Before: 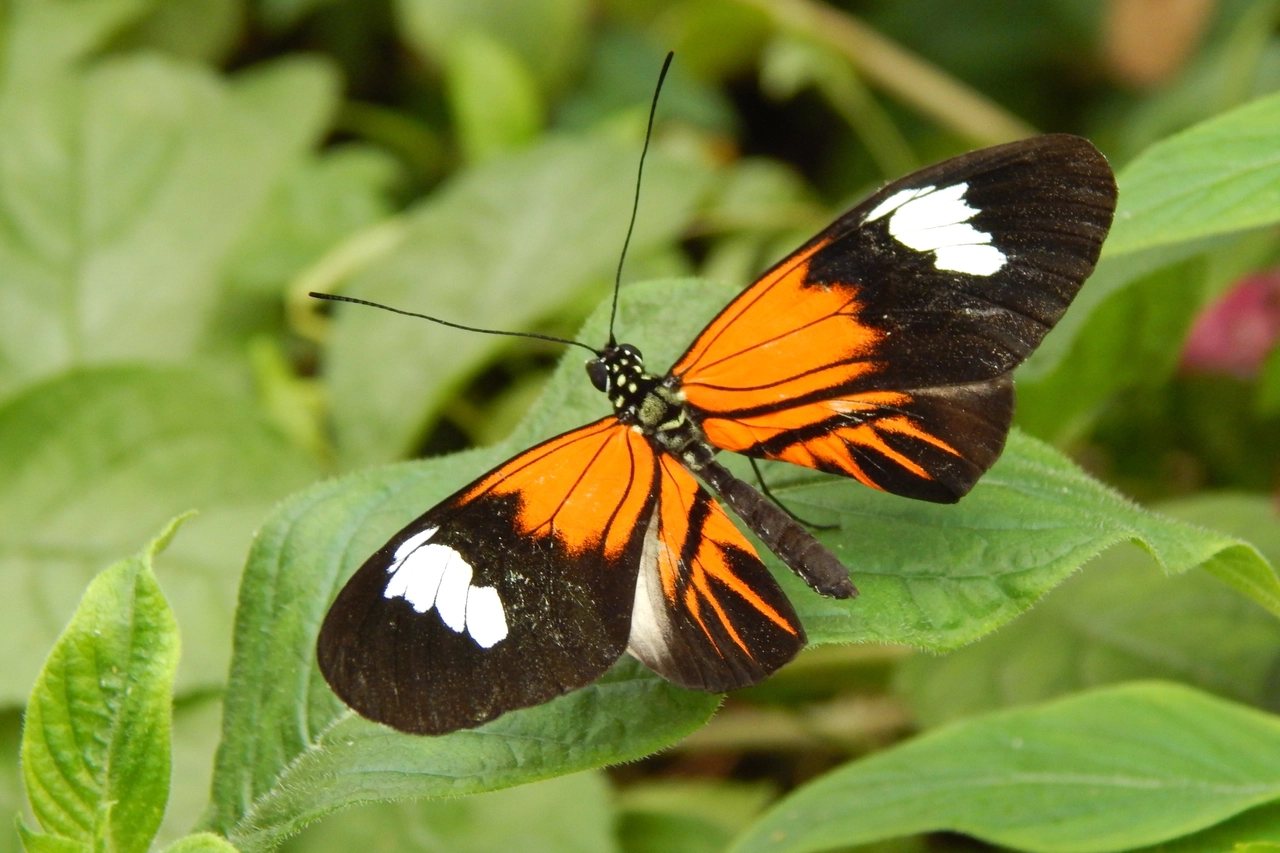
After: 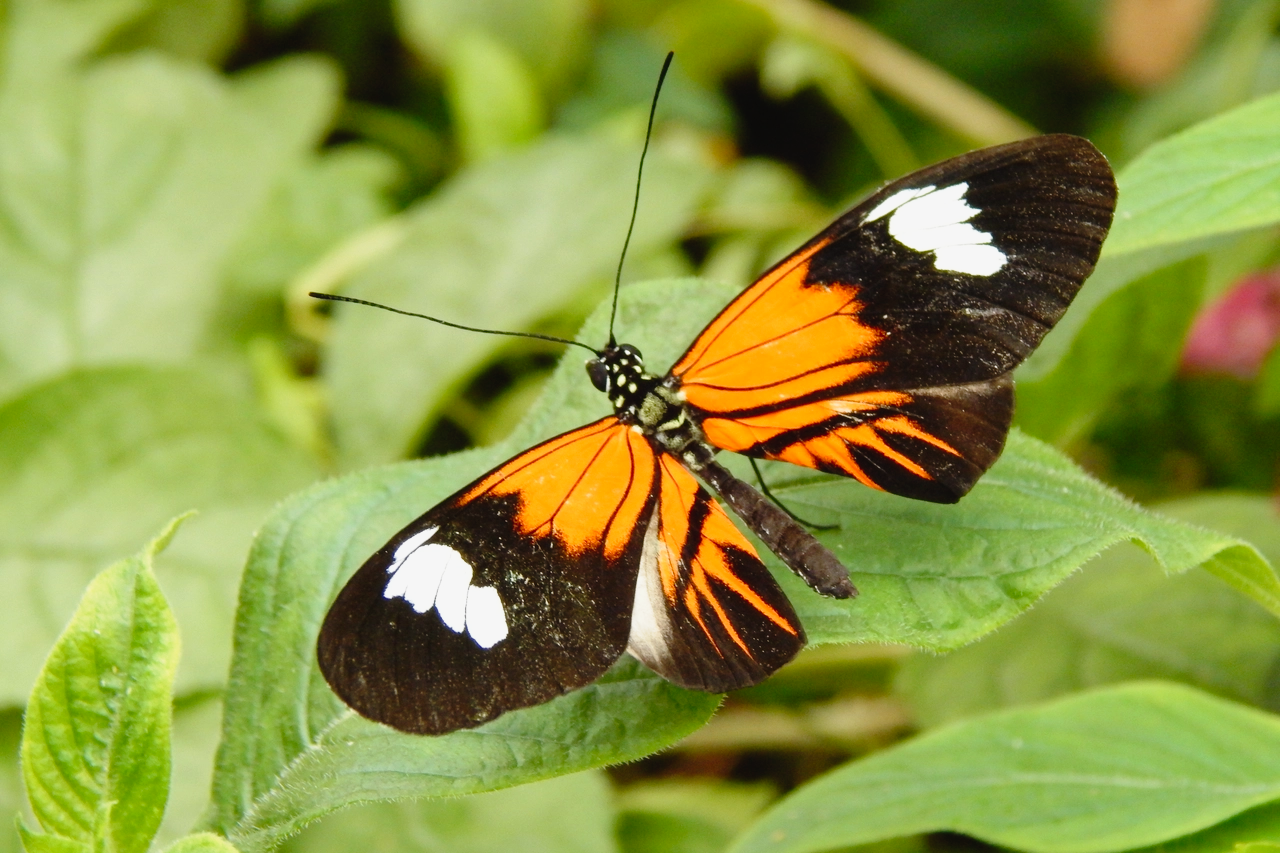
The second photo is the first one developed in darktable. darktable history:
tone curve: curves: ch0 [(0, 0.021) (0.049, 0.044) (0.152, 0.14) (0.328, 0.377) (0.473, 0.543) (0.663, 0.734) (0.84, 0.899) (1, 0.969)]; ch1 [(0, 0) (0.302, 0.331) (0.427, 0.433) (0.472, 0.47) (0.502, 0.503) (0.527, 0.524) (0.564, 0.591) (0.602, 0.632) (0.677, 0.701) (0.859, 0.885) (1, 1)]; ch2 [(0, 0) (0.33, 0.301) (0.447, 0.44) (0.487, 0.496) (0.502, 0.516) (0.535, 0.563) (0.565, 0.6) (0.618, 0.629) (1, 1)], preserve colors none
